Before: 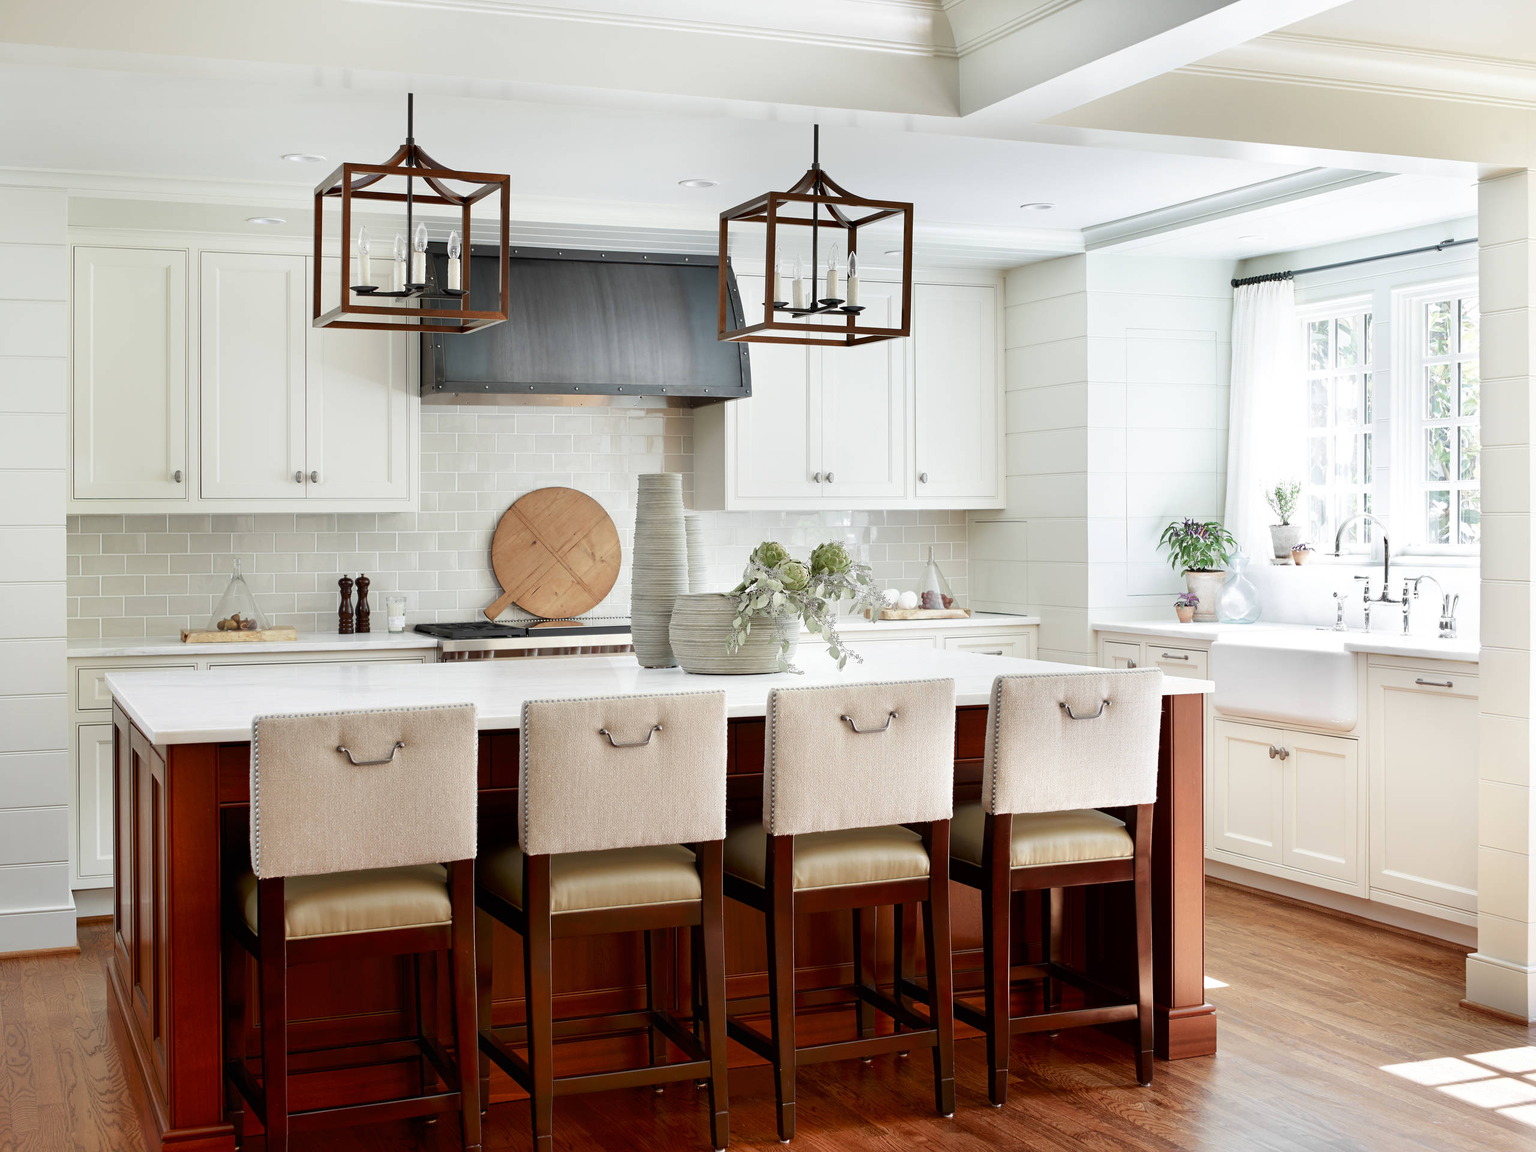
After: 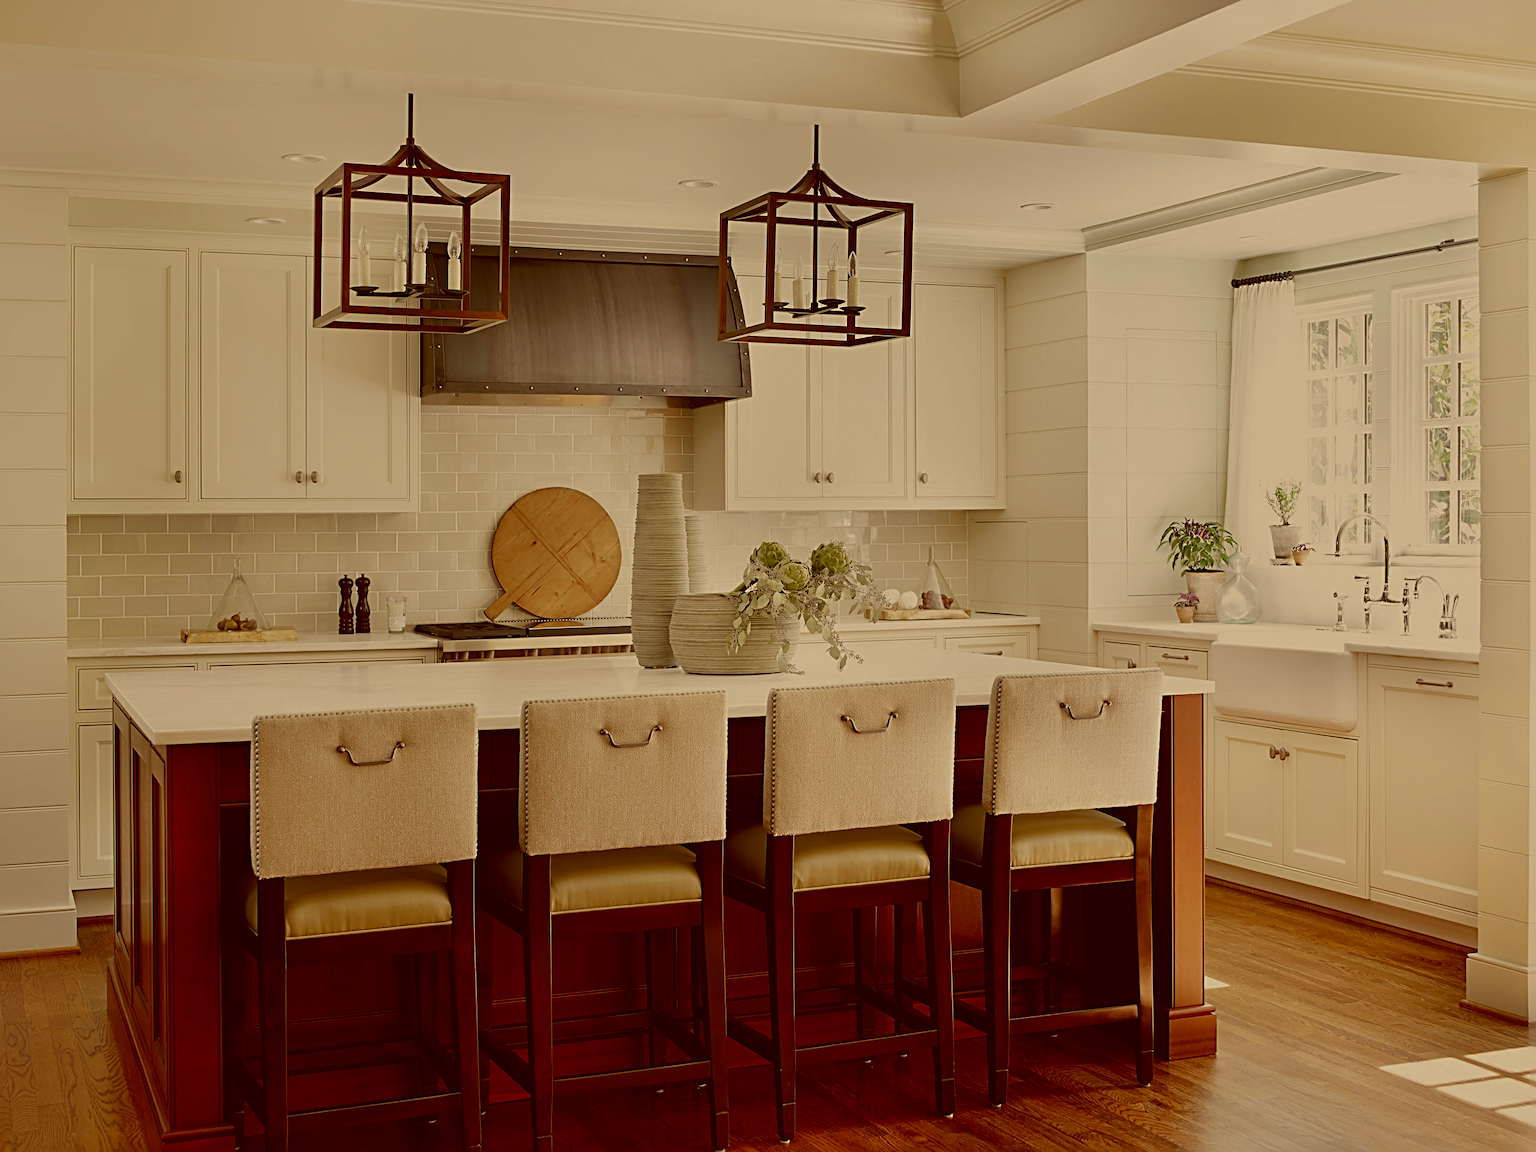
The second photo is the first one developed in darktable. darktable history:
shadows and highlights: shadows -20.07, white point adjustment -1.91, highlights -35.22, highlights color adjustment 73.84%
sharpen: radius 3.952
exposure: exposure -0.907 EV, compensate highlight preservation false
color correction: highlights a* 1.15, highlights b* 23.57, shadows a* 15.81, shadows b* 24.34
